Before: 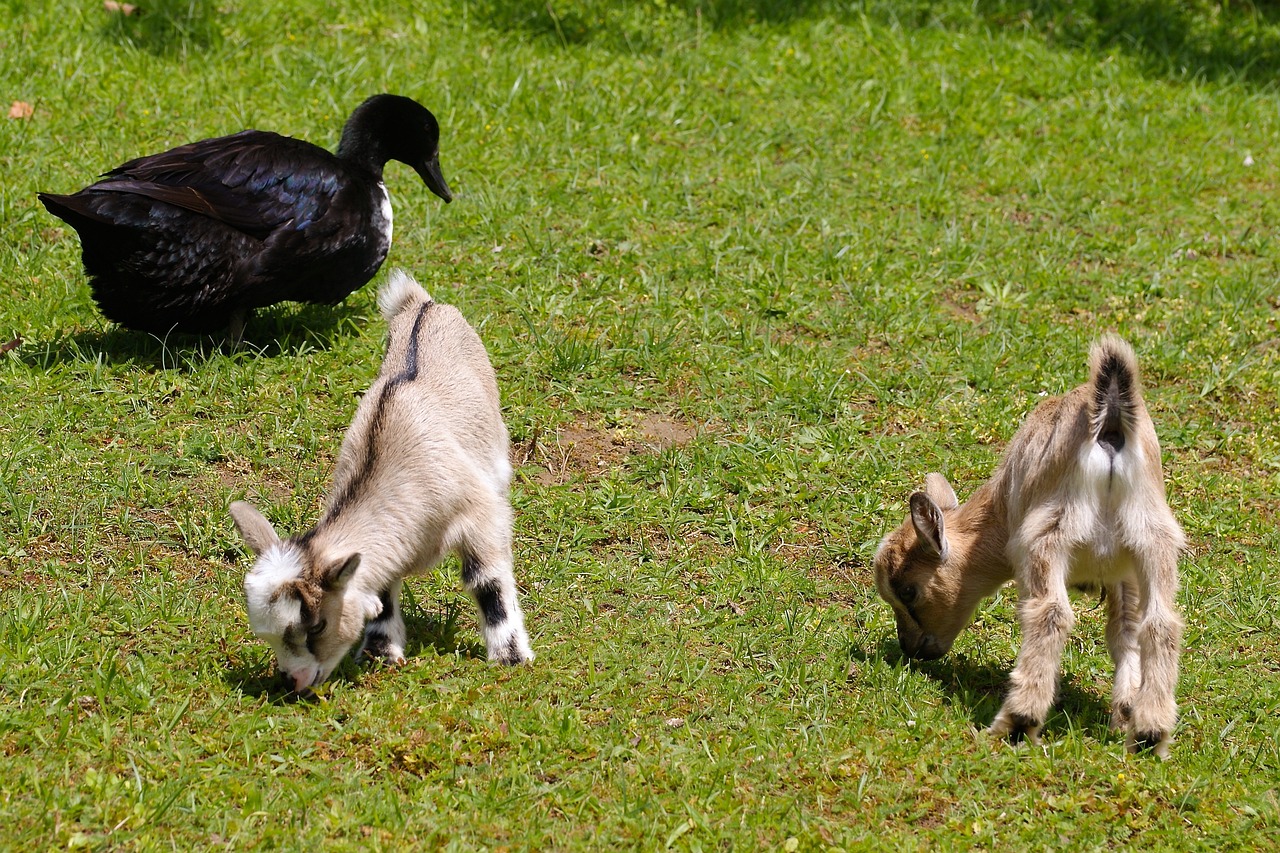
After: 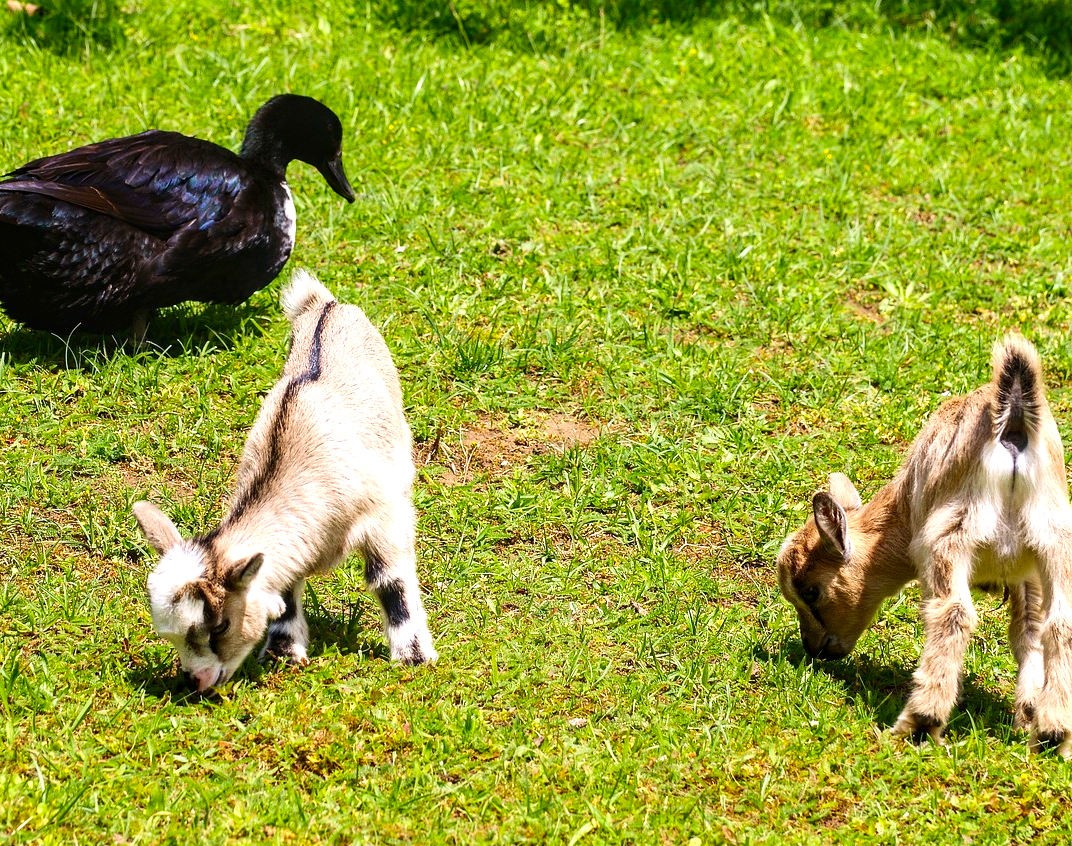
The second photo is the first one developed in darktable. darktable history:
velvia: strength 15%
exposure: exposure 0.6 EV, compensate highlight preservation false
local contrast: detail 130%
crop: left 7.598%, right 7.873%
contrast brightness saturation: contrast 0.18, saturation 0.3
